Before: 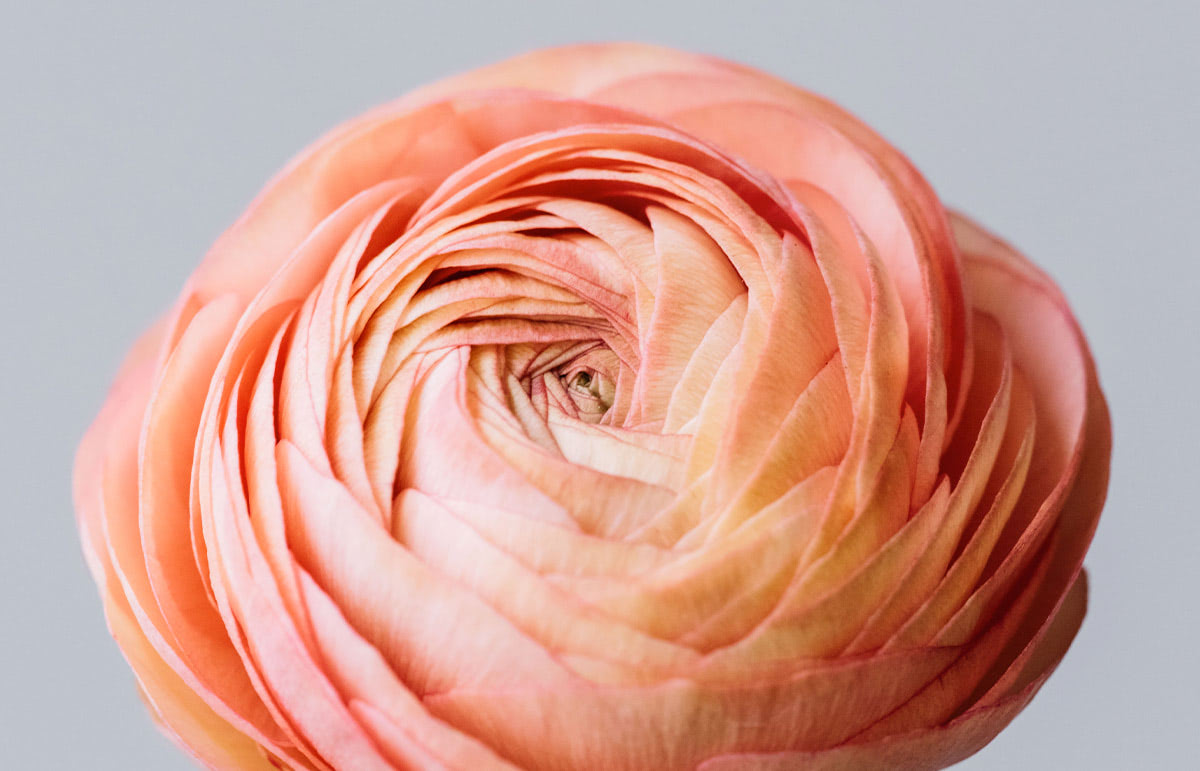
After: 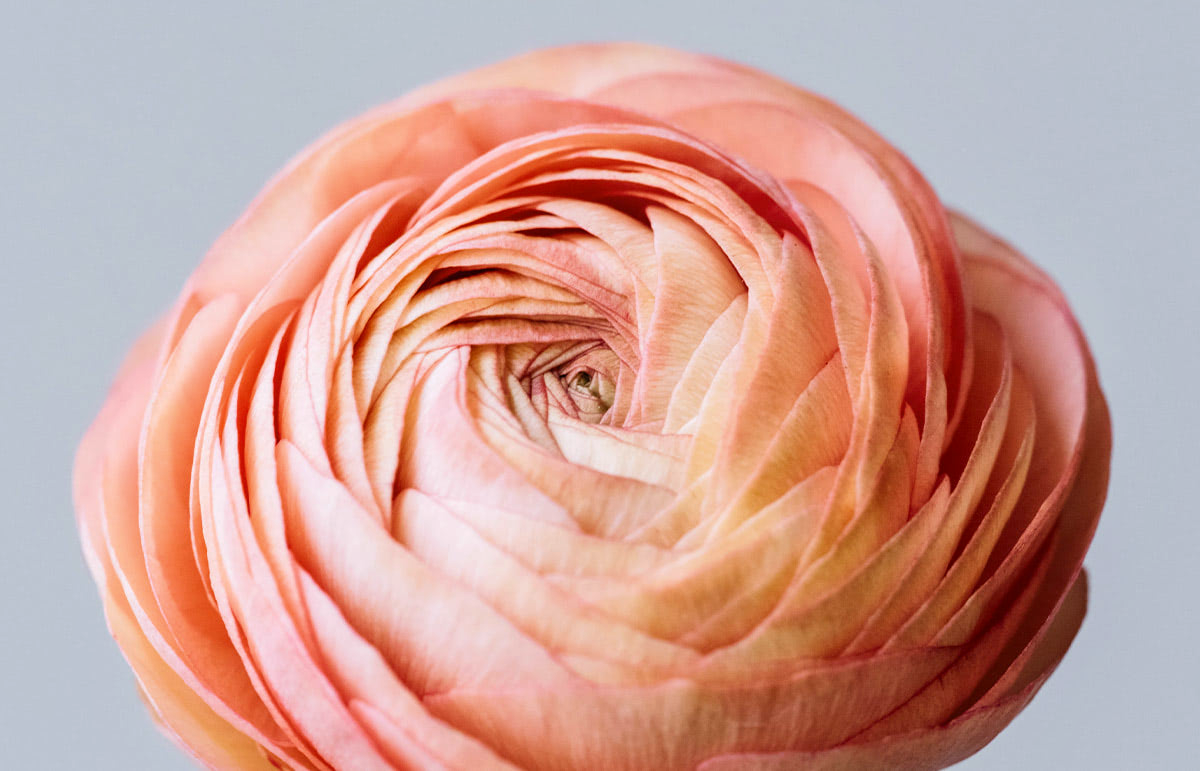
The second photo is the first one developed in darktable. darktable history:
local contrast: mode bilateral grid, contrast 20, coarseness 50, detail 120%, midtone range 0.2
exposure: exposure 0.014 EV, compensate highlight preservation false
white balance: red 0.982, blue 1.018
